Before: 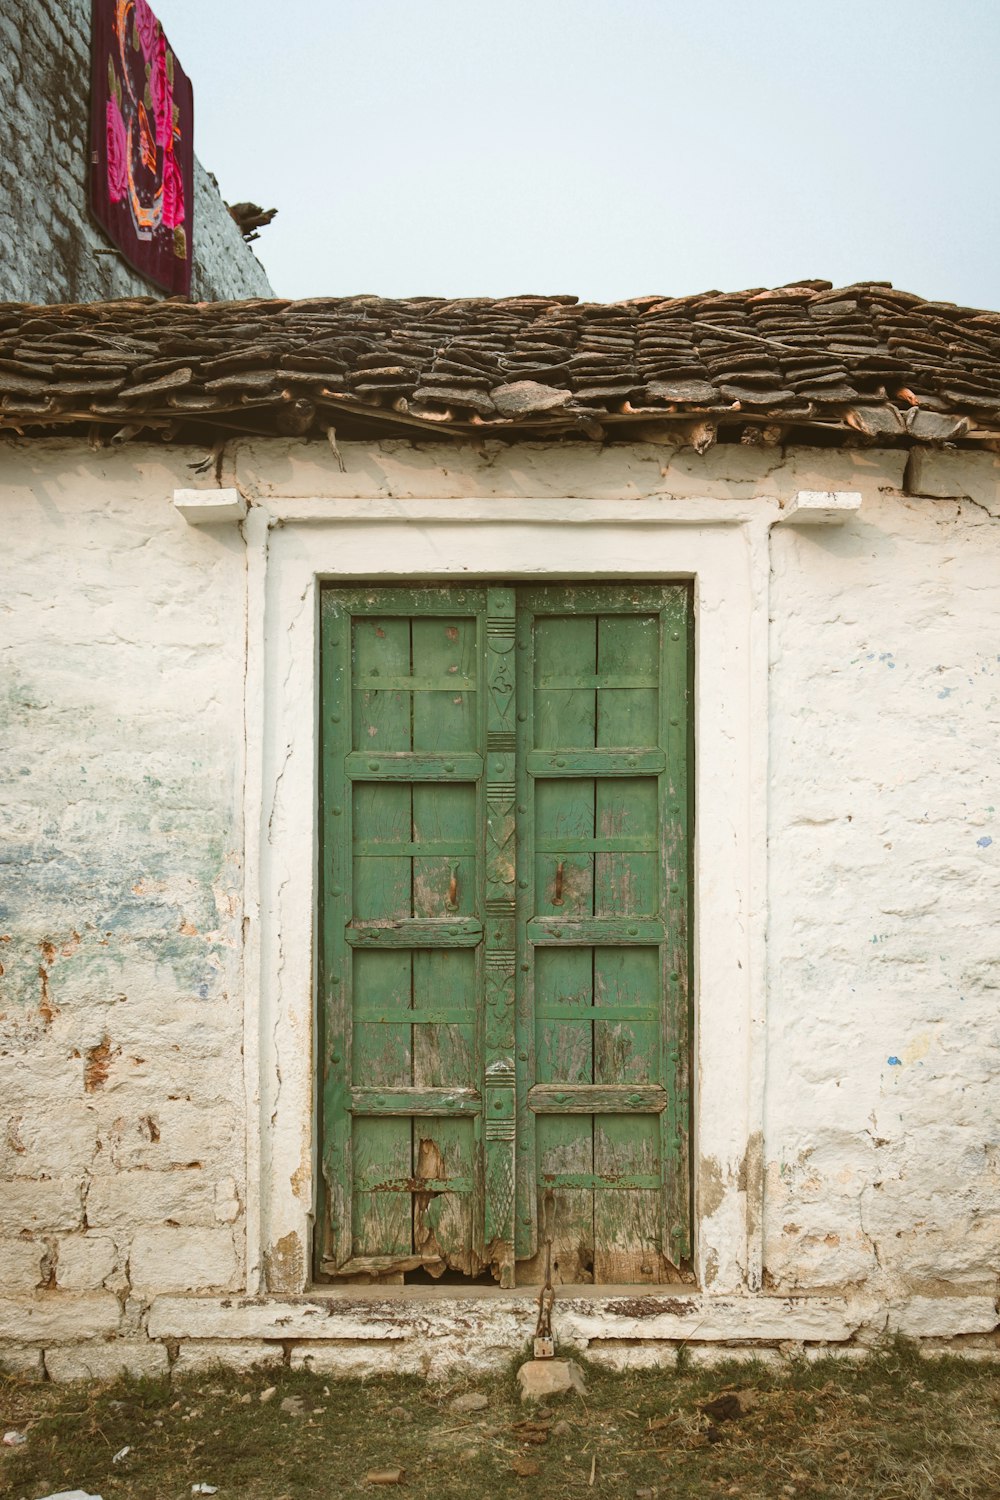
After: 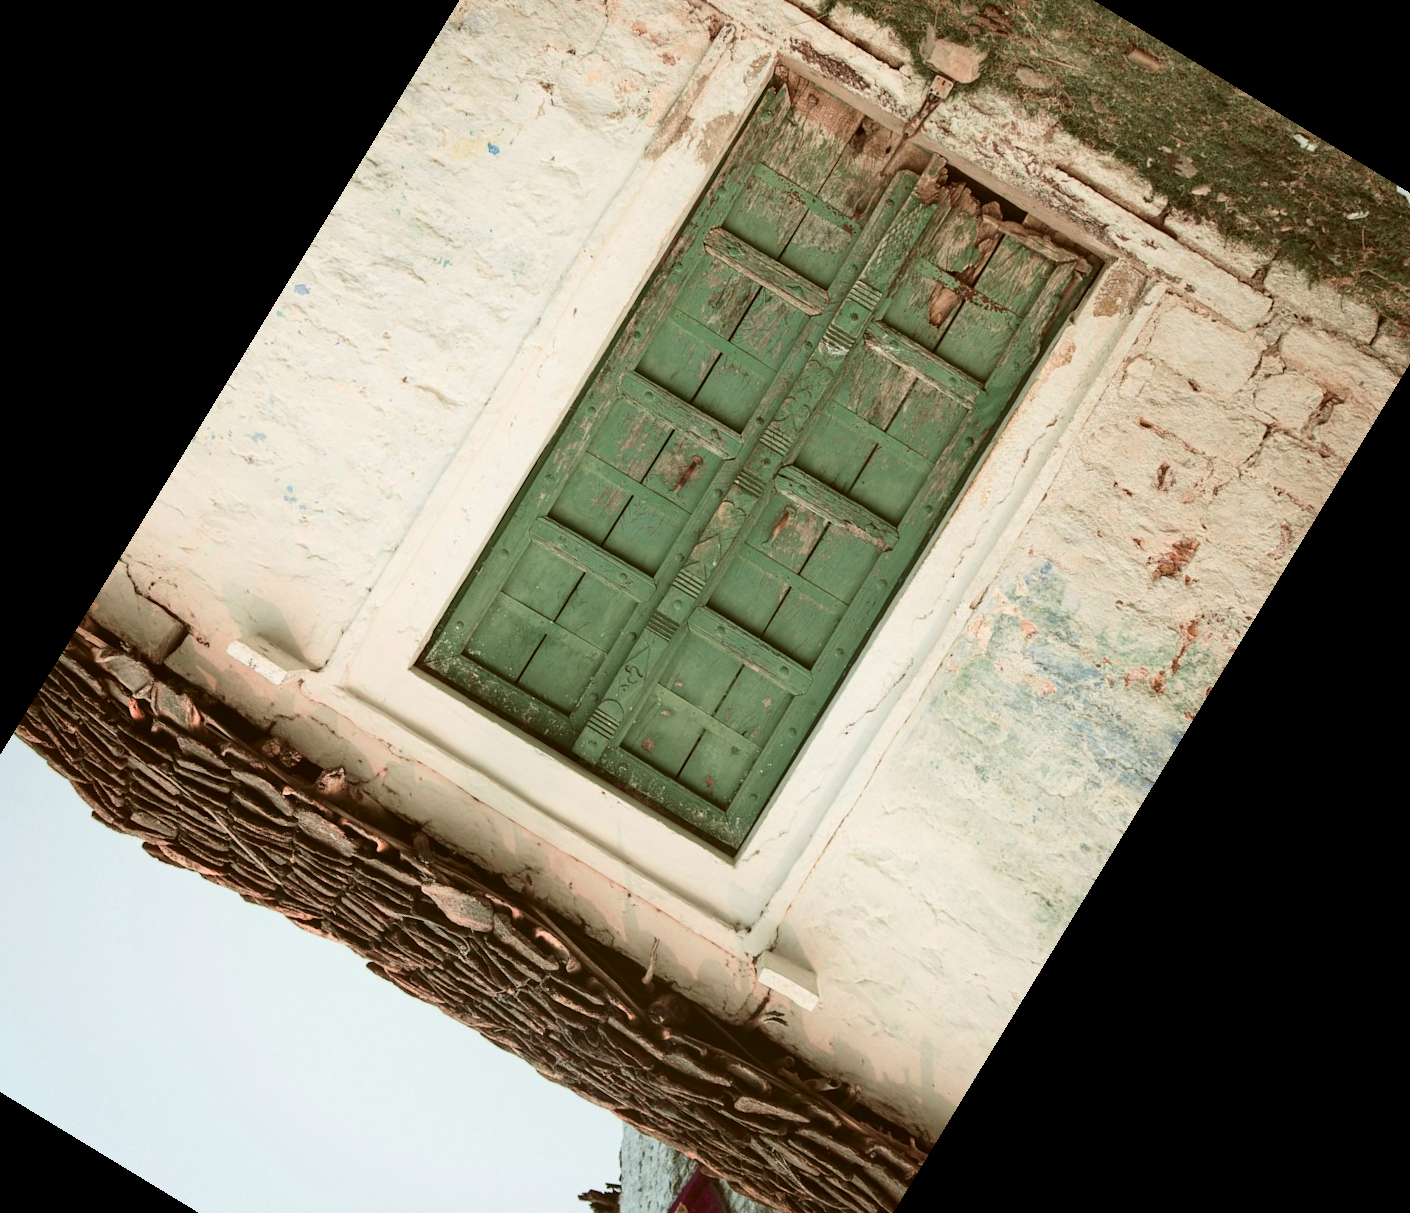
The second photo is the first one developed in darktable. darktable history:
tone curve: curves: ch0 [(0.003, 0) (0.066, 0.023) (0.149, 0.094) (0.264, 0.238) (0.395, 0.421) (0.517, 0.56) (0.688, 0.743) (0.813, 0.846) (1, 1)]; ch1 [(0, 0) (0.164, 0.115) (0.337, 0.332) (0.39, 0.398) (0.464, 0.461) (0.501, 0.5) (0.521, 0.535) (0.571, 0.588) (0.652, 0.681) (0.733, 0.749) (0.811, 0.796) (1, 1)]; ch2 [(0, 0) (0.337, 0.382) (0.464, 0.476) (0.501, 0.502) (0.527, 0.54) (0.556, 0.567) (0.6, 0.59) (0.687, 0.675) (1, 1)], color space Lab, independent channels, preserve colors none
exposure: exposure -0.072 EV, compensate highlight preservation false
crop and rotate: angle 148.68°, left 9.111%, top 15.603%, right 4.588%, bottom 17.041%
